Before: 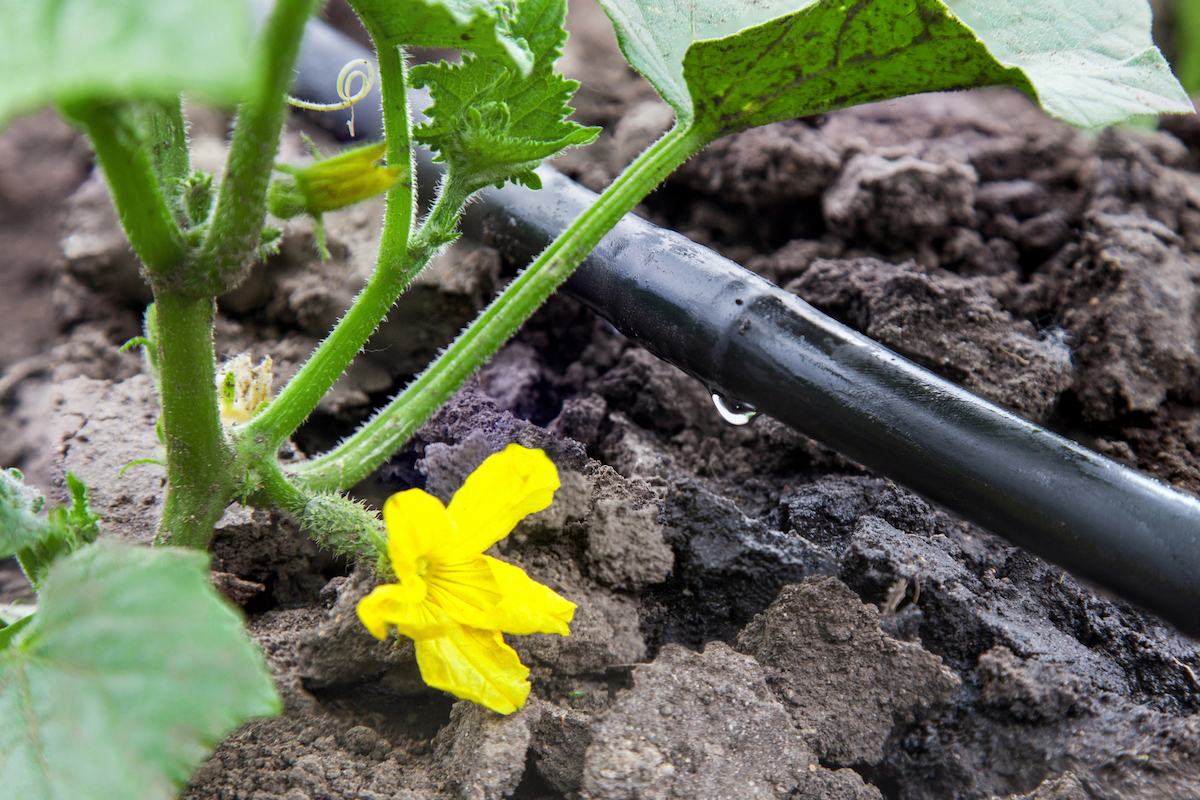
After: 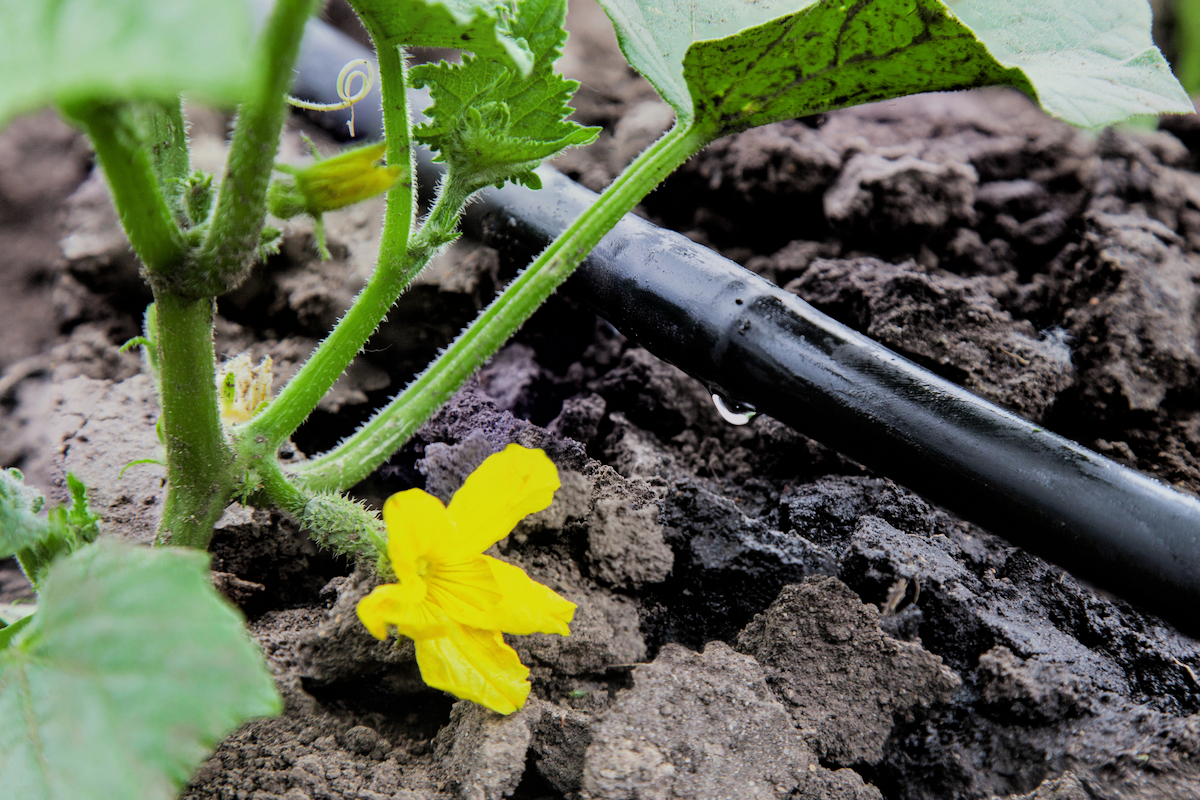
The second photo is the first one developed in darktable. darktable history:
filmic rgb: black relative exposure -5.04 EV, white relative exposure 3.96 EV, threshold -0.291 EV, transition 3.19 EV, structure ↔ texture 99.36%, hardness 2.89, contrast 1.096, color science v6 (2022), iterations of high-quality reconstruction 10, enable highlight reconstruction true
